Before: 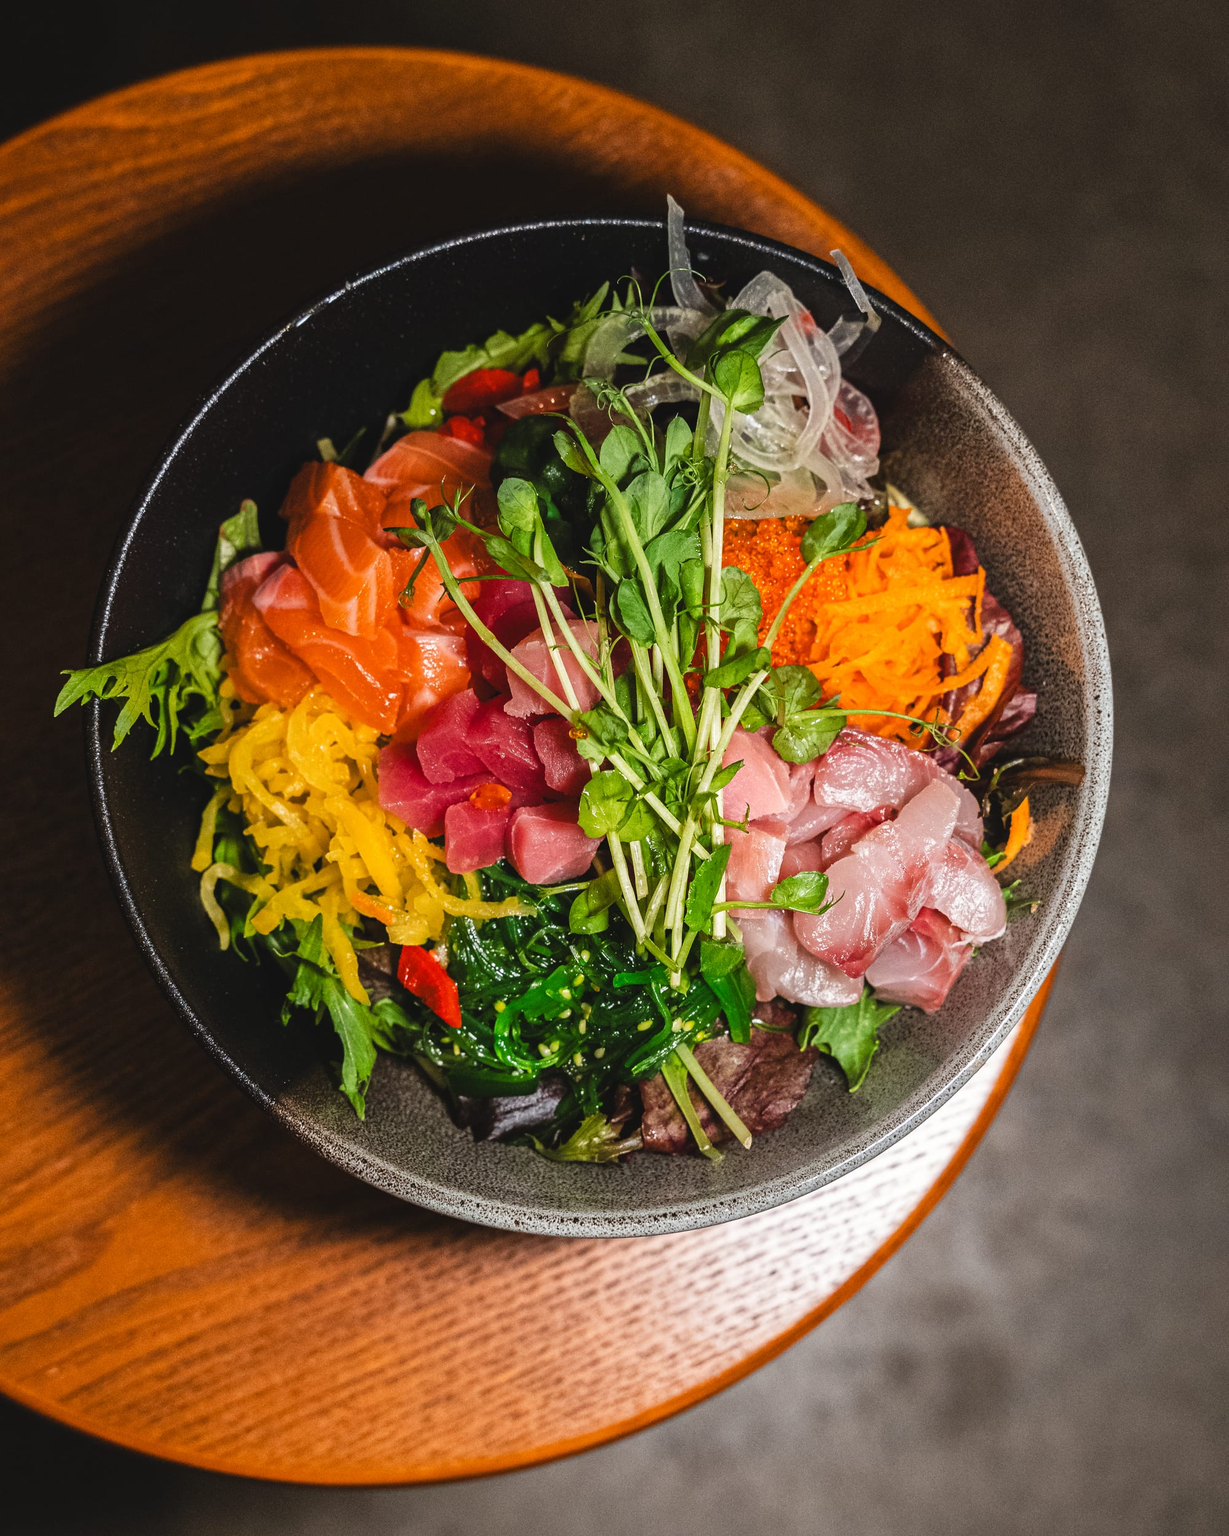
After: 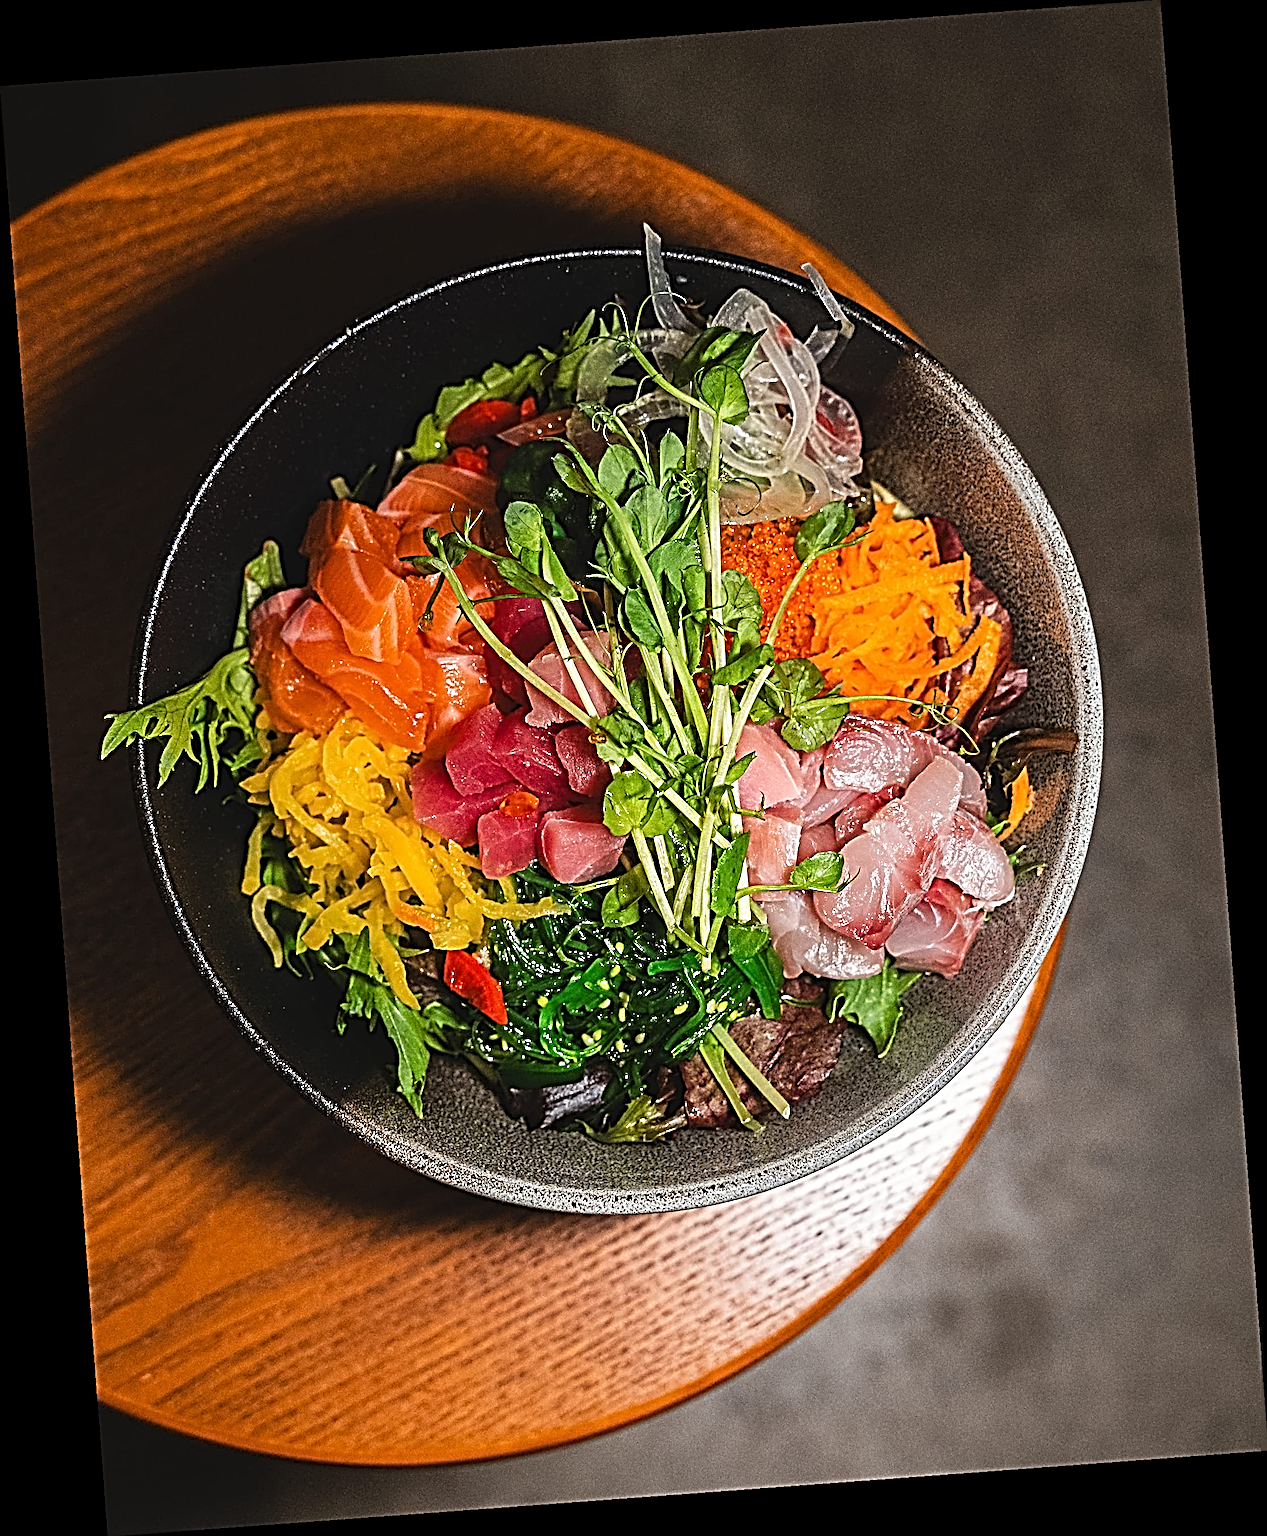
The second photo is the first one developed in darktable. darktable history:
rotate and perspective: rotation -4.25°, automatic cropping off
sharpen: radius 4.001, amount 2
